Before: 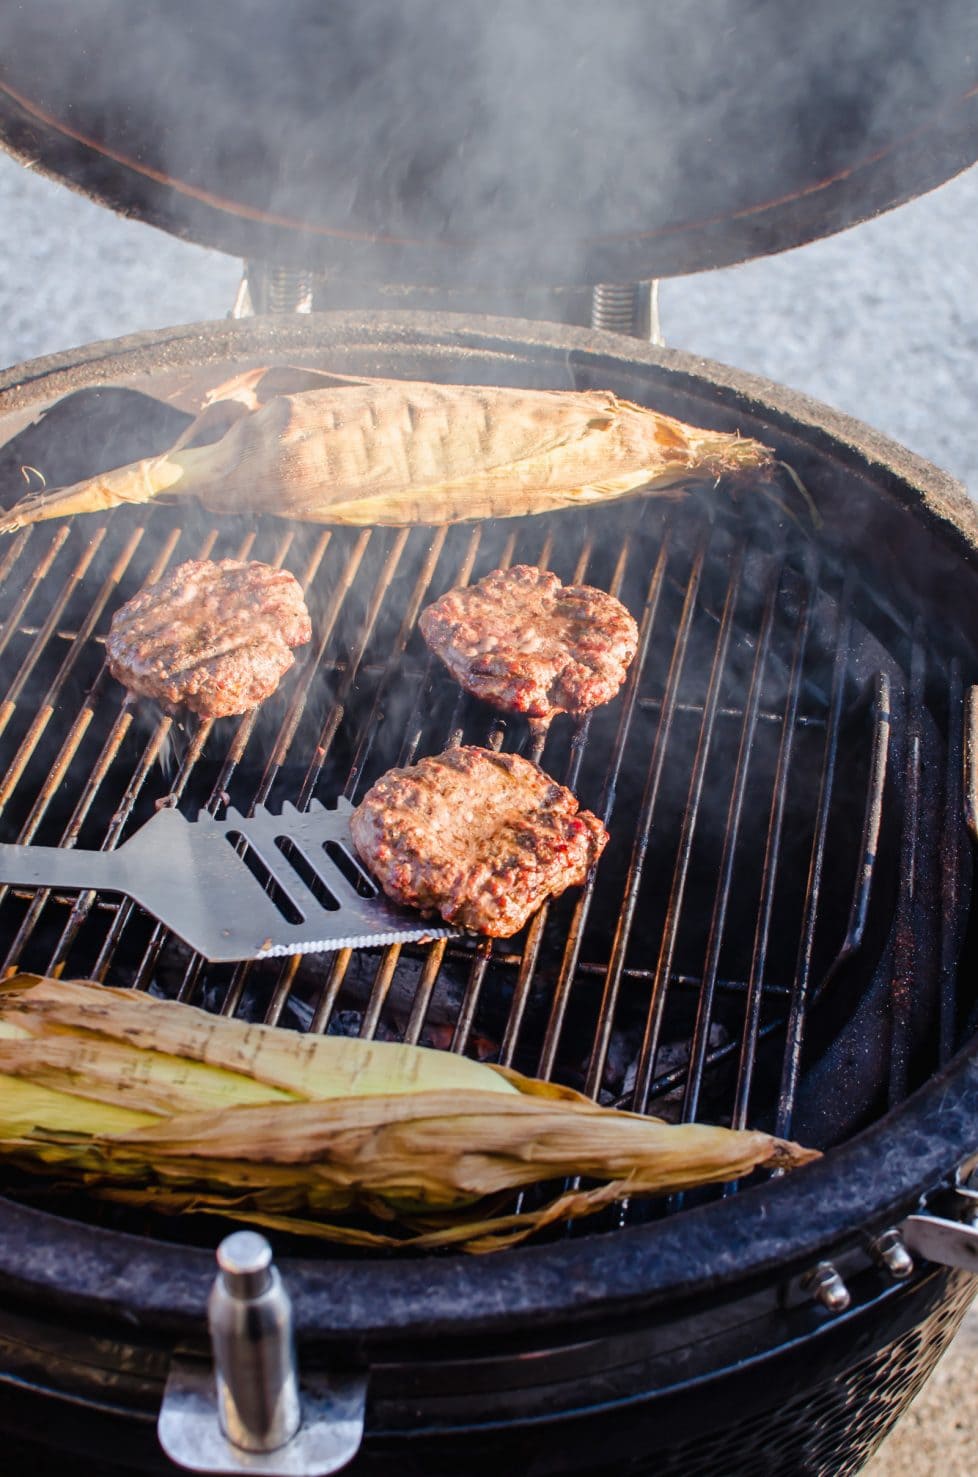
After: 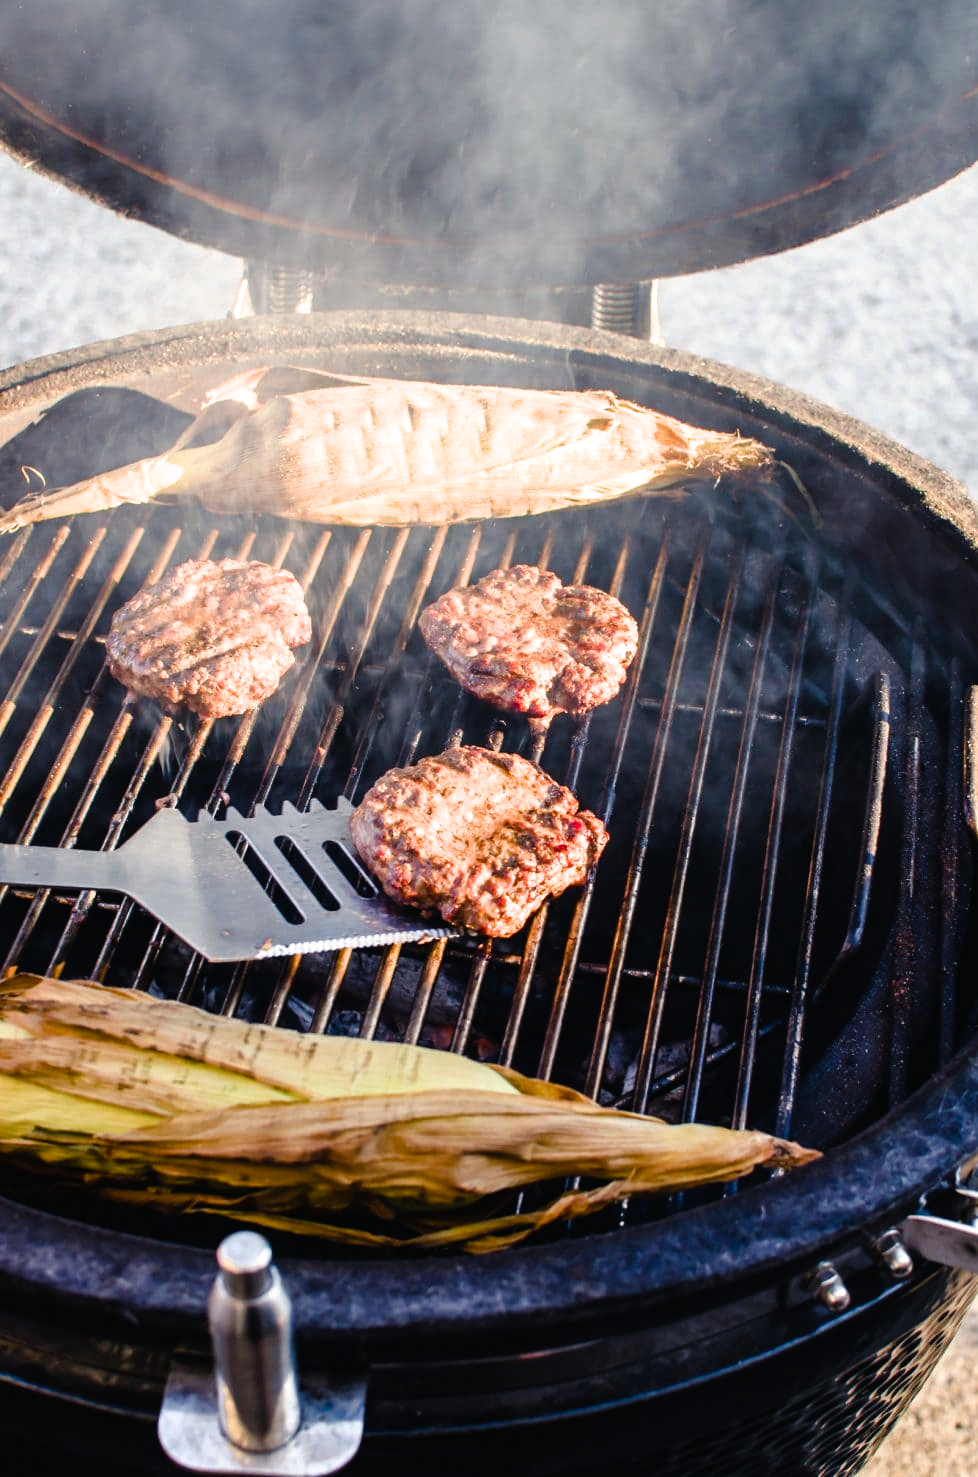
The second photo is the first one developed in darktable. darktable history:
exposure: exposure 0.078 EV, compensate highlight preservation false
color balance rgb: shadows lift › chroma 2%, shadows lift › hue 219.6°, power › hue 313.2°, highlights gain › chroma 3%, highlights gain › hue 75.6°, global offset › luminance 0.5%, perceptual saturation grading › global saturation 15.33%, perceptual saturation grading › highlights -19.33%, perceptual saturation grading › shadows 20%, global vibrance 20%
filmic rgb: black relative exposure -9.08 EV, white relative exposure 2.3 EV, hardness 7.49
